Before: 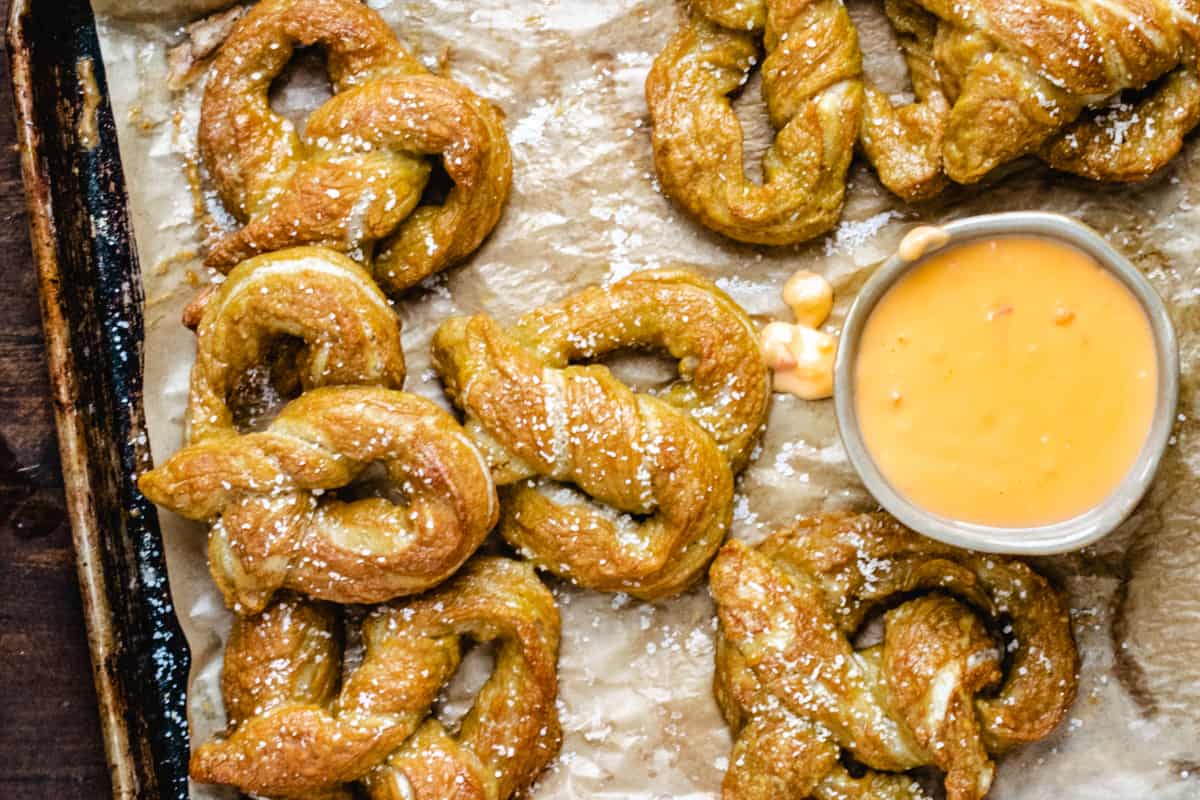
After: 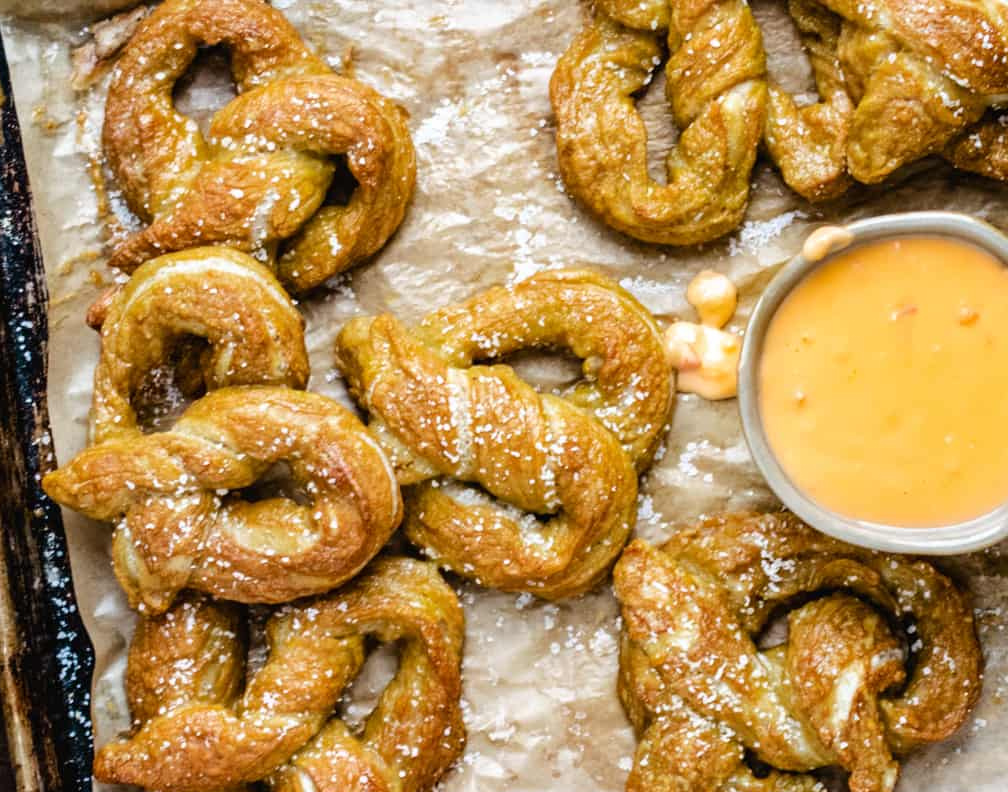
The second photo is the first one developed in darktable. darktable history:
crop: left 8.026%, right 7.374%
